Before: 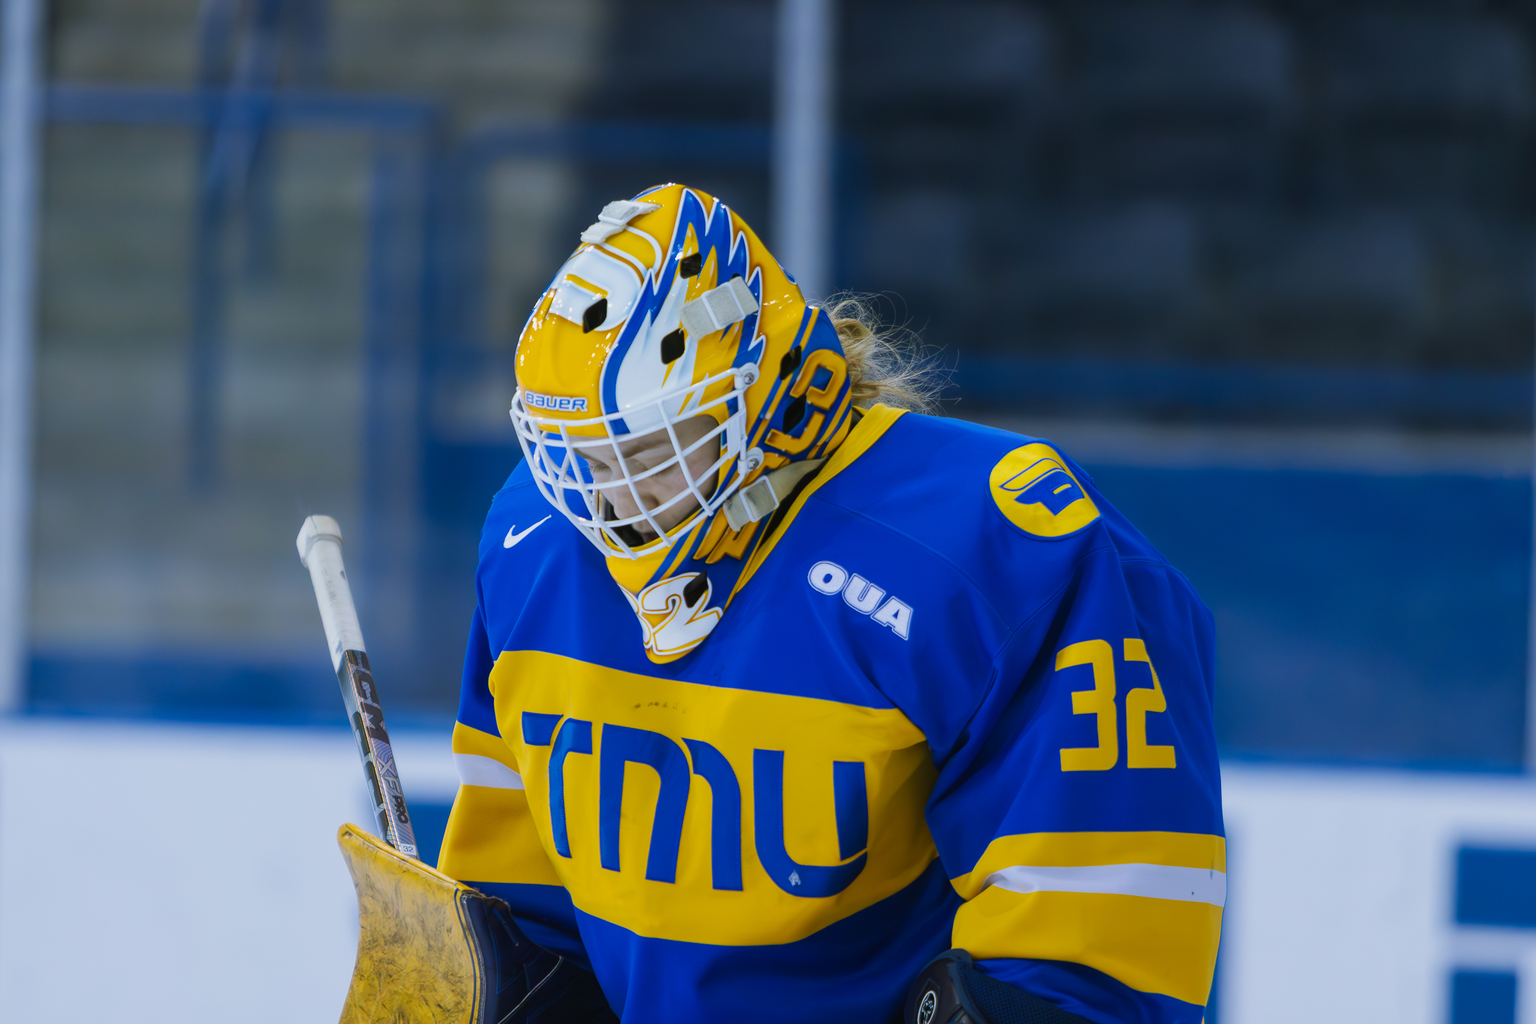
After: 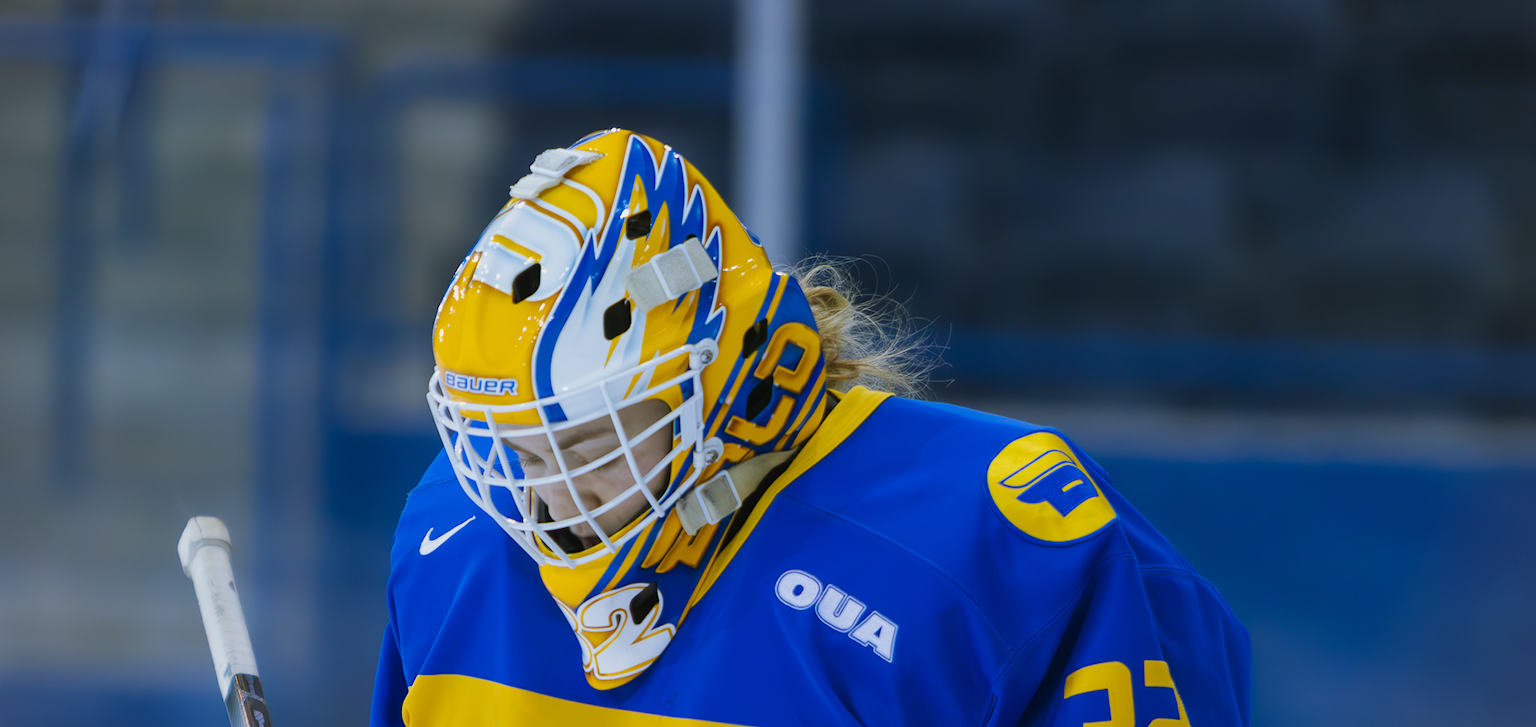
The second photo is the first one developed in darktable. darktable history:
crop and rotate: left 9.411%, top 7.184%, right 4.977%, bottom 31.921%
vignetting: fall-off start 89.08%, fall-off radius 43.57%, brightness -0.267, width/height ratio 1.157
